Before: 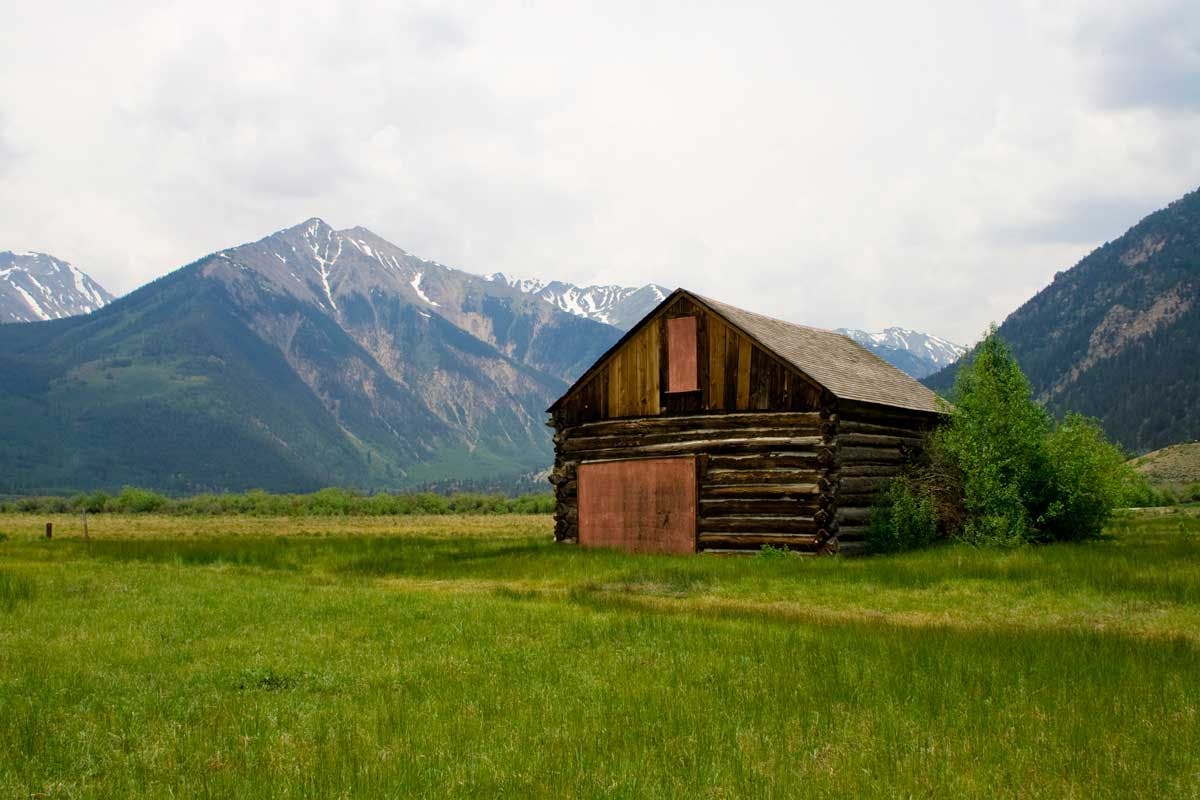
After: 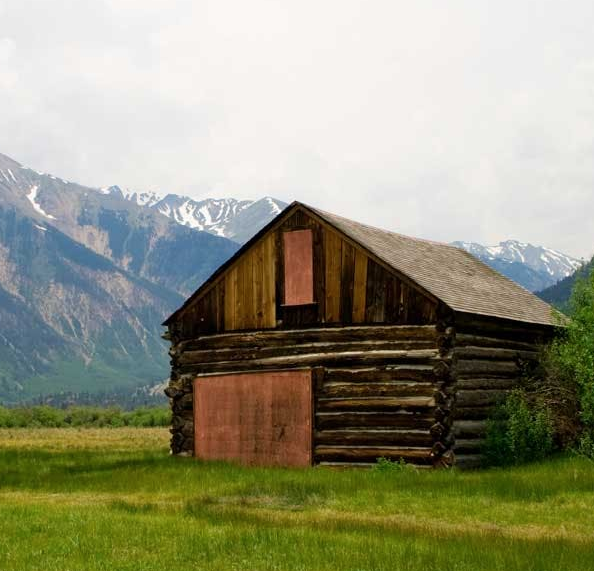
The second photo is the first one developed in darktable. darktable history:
crop: left 32.075%, top 10.976%, right 18.355%, bottom 17.596%
color balance rgb: perceptual saturation grading › global saturation -1%
